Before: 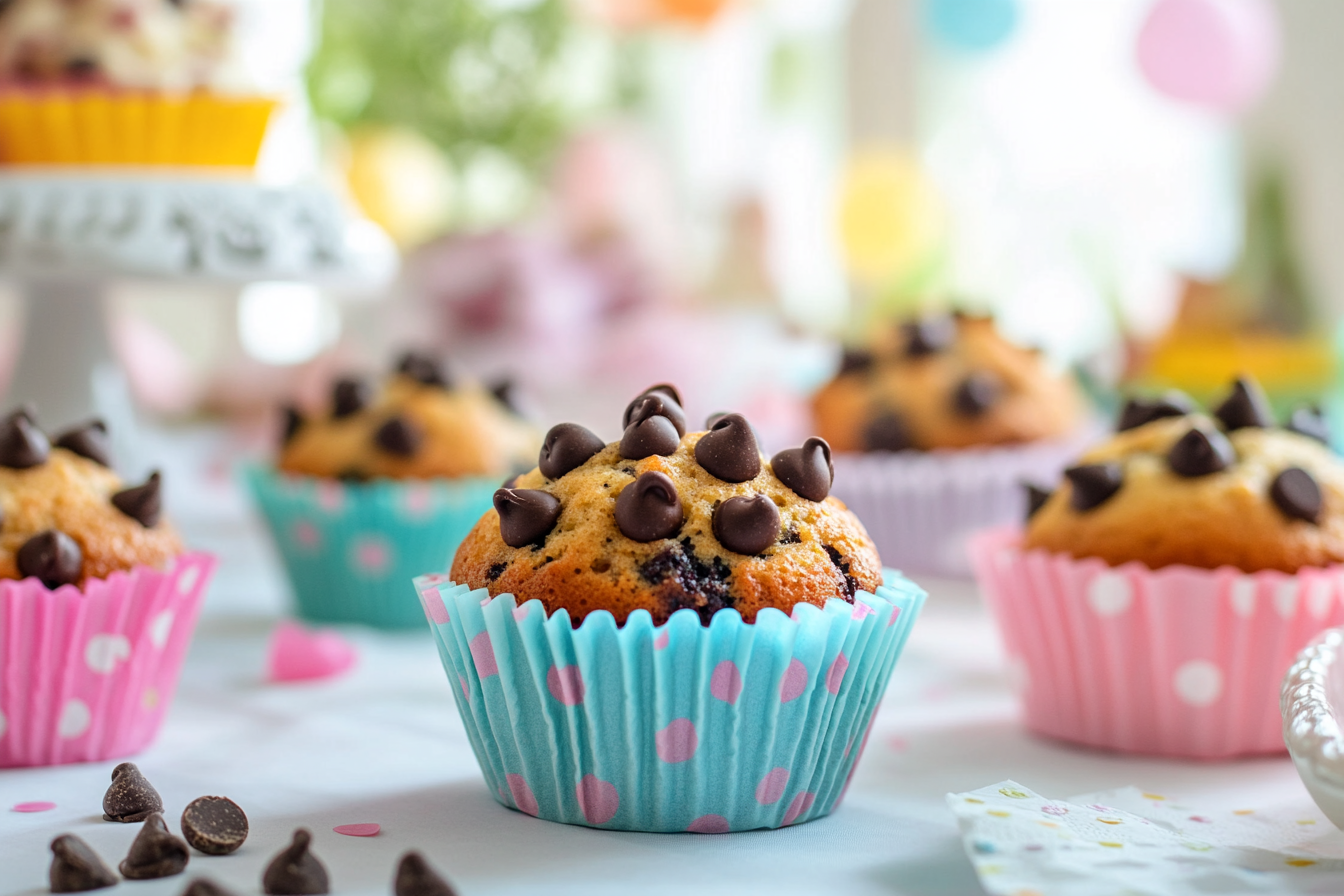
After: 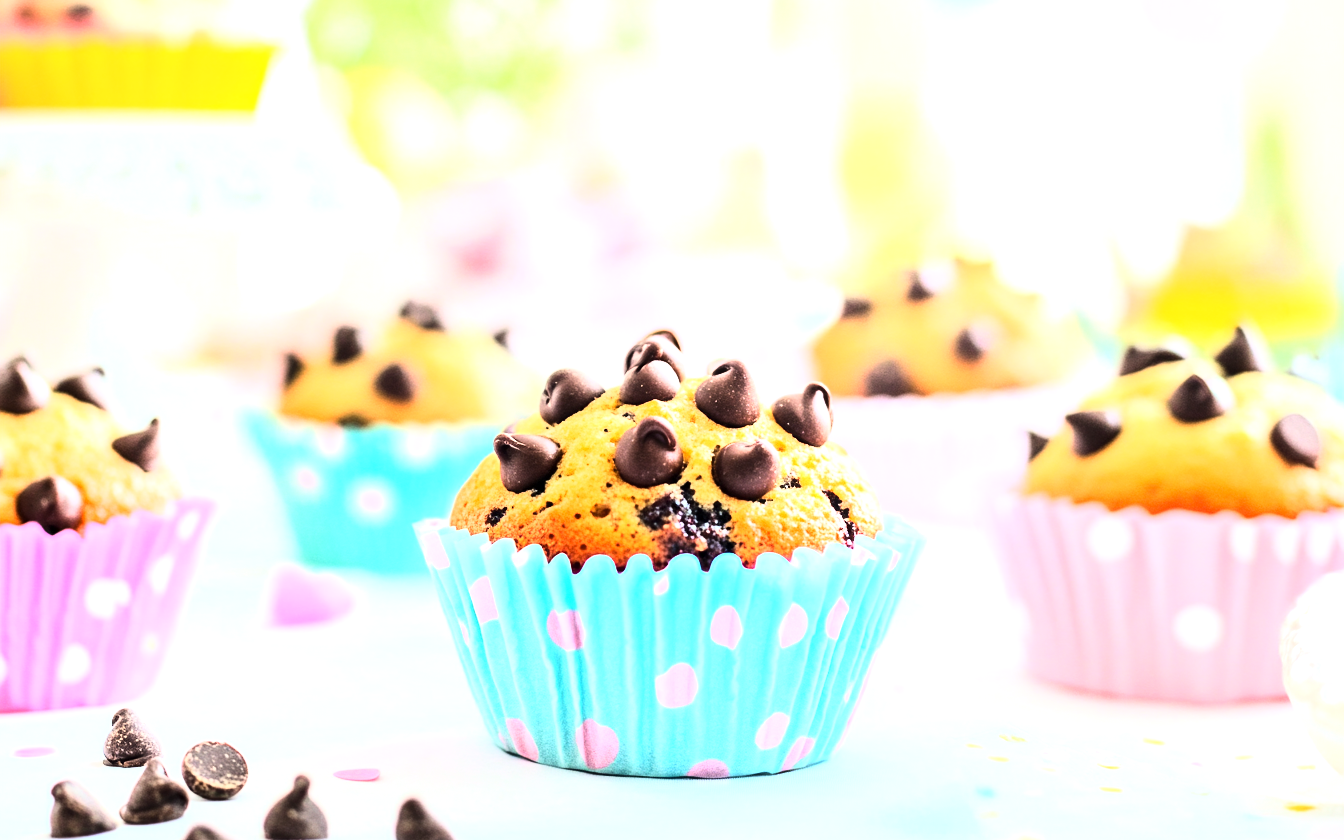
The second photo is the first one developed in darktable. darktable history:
crop and rotate: top 6.25%
base curve: curves: ch0 [(0, 0) (0.018, 0.026) (0.143, 0.37) (0.33, 0.731) (0.458, 0.853) (0.735, 0.965) (0.905, 0.986) (1, 1)]
exposure: exposure 0.943 EV, compensate highlight preservation false
tone equalizer: -8 EV -0.75 EV, -7 EV -0.7 EV, -6 EV -0.6 EV, -5 EV -0.4 EV, -3 EV 0.4 EV, -2 EV 0.6 EV, -1 EV 0.7 EV, +0 EV 0.75 EV, edges refinement/feathering 500, mask exposure compensation -1.57 EV, preserve details no
